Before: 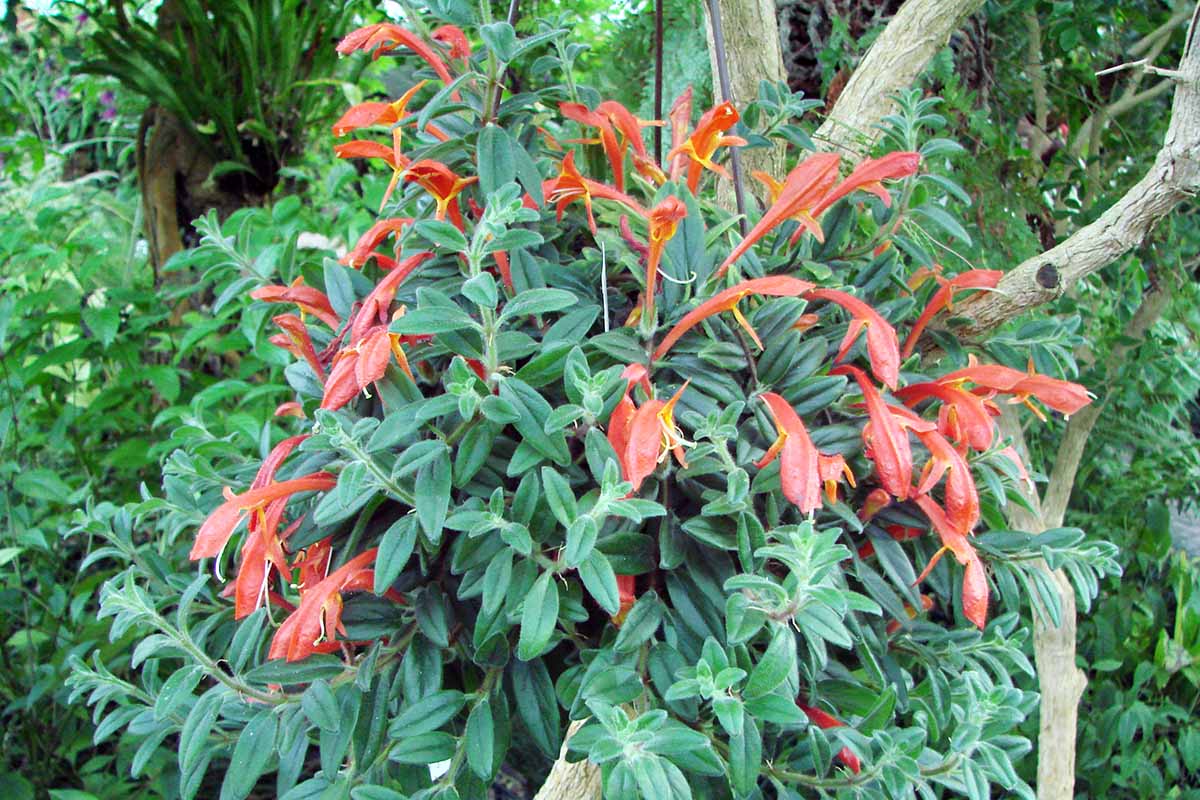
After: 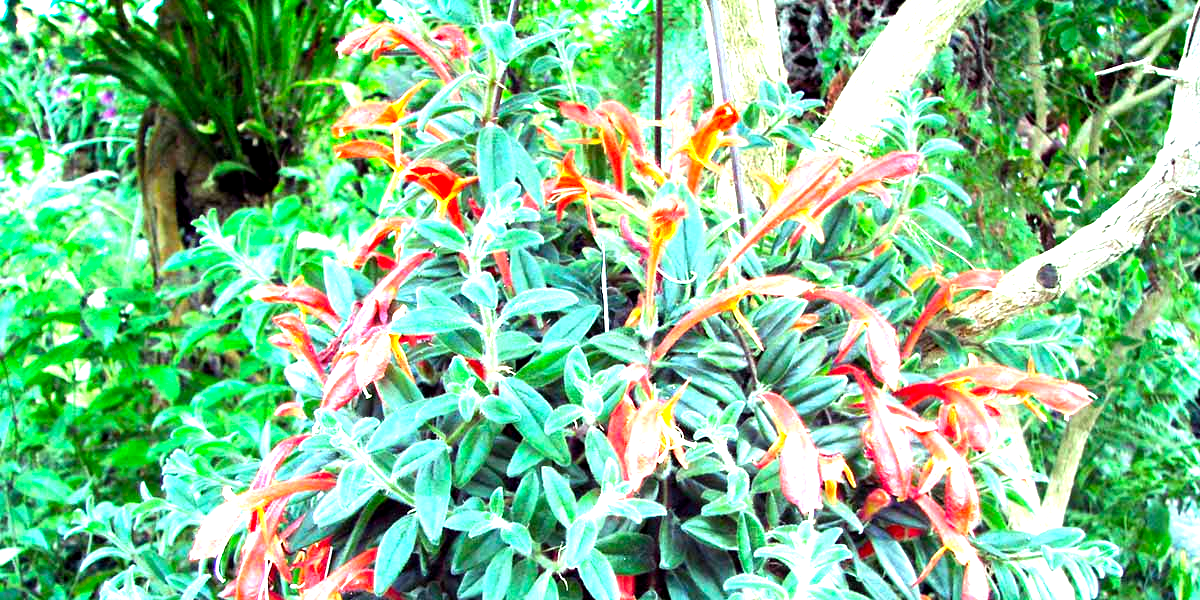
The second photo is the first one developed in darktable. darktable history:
color balance: lift [0.991, 1, 1, 1], gamma [0.996, 1, 1, 1], input saturation 98.52%, contrast 20.34%, output saturation 103.72%
crop: bottom 24.988%
exposure: black level correction 0, exposure 1.1 EV, compensate exposure bias true, compensate highlight preservation false
